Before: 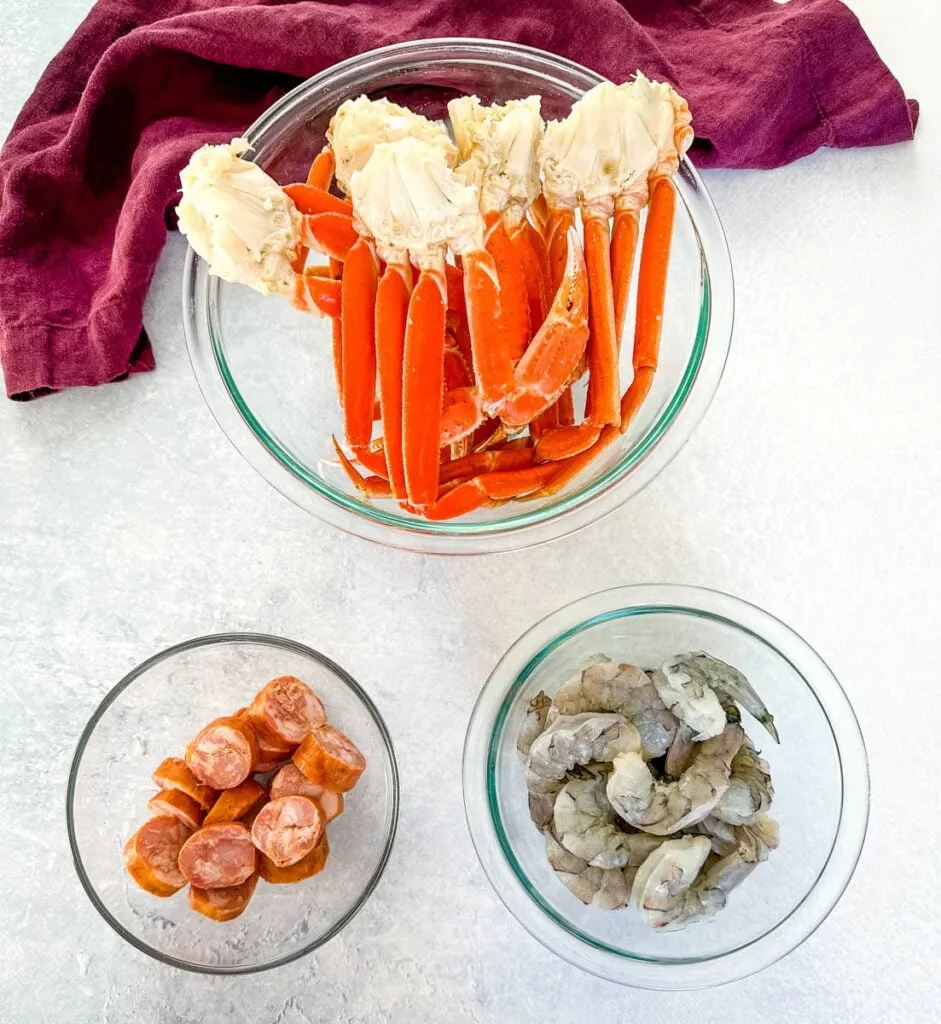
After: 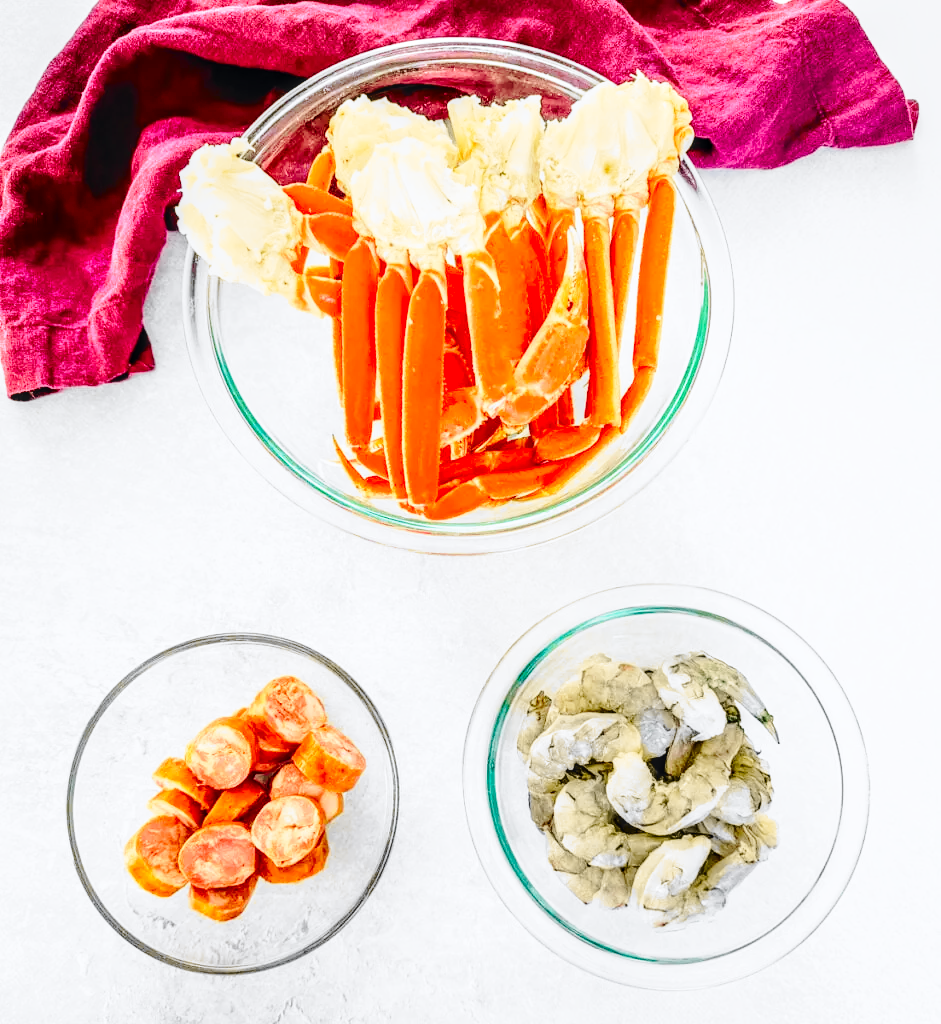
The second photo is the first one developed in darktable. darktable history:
base curve: curves: ch0 [(0, 0) (0.028, 0.03) (0.121, 0.232) (0.46, 0.748) (0.859, 0.968) (1, 1)], preserve colors none
local contrast: on, module defaults
tone curve: curves: ch0 [(0, 0) (0.071, 0.047) (0.266, 0.26) (0.483, 0.554) (0.753, 0.811) (1, 0.983)]; ch1 [(0, 0) (0.346, 0.307) (0.408, 0.387) (0.463, 0.465) (0.482, 0.493) (0.502, 0.5) (0.517, 0.502) (0.55, 0.548) (0.597, 0.61) (0.651, 0.698) (1, 1)]; ch2 [(0, 0) (0.346, 0.34) (0.434, 0.46) (0.485, 0.494) (0.5, 0.494) (0.517, 0.506) (0.526, 0.545) (0.583, 0.61) (0.625, 0.659) (1, 1)], color space Lab, independent channels, preserve colors none
